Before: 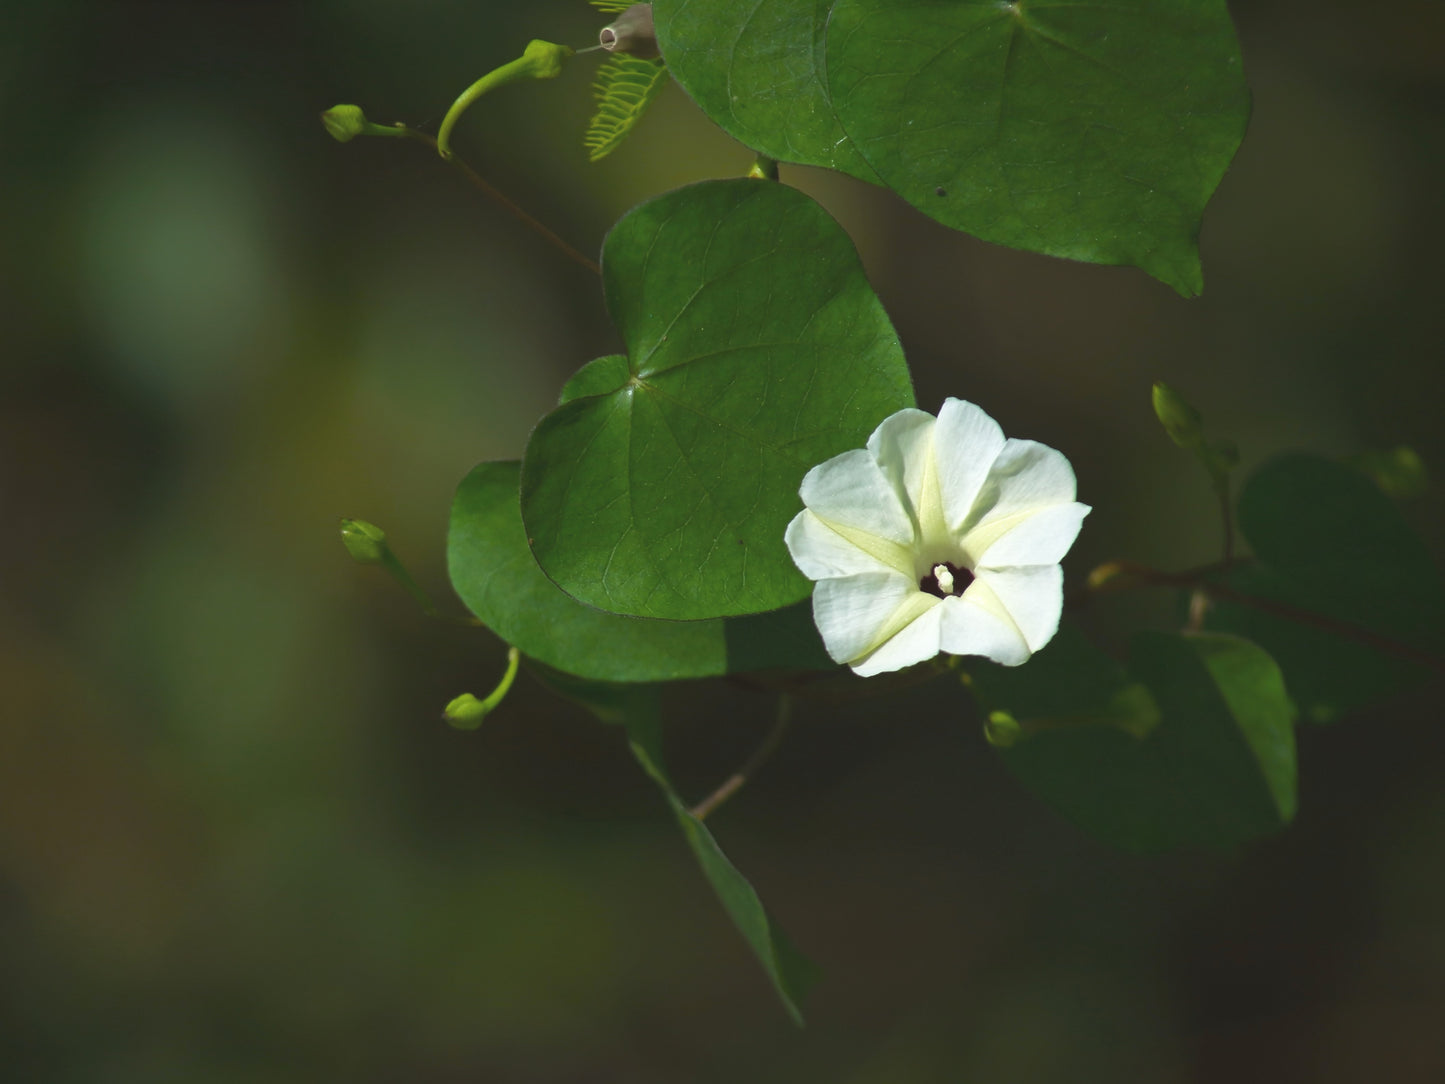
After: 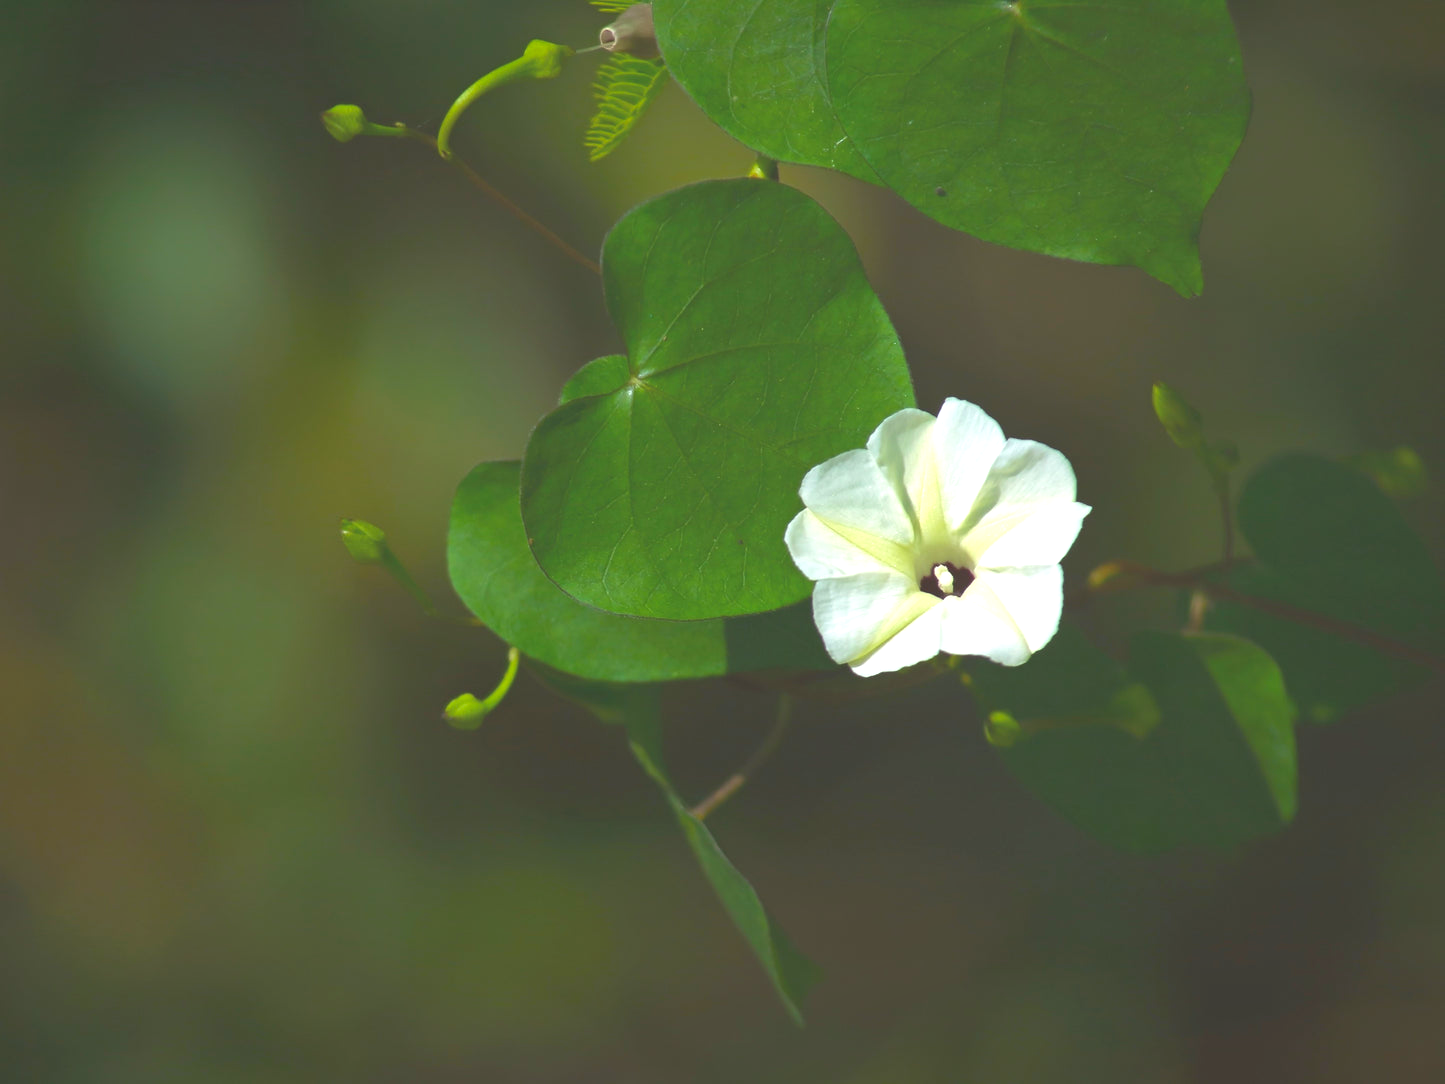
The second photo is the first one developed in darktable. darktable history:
local contrast: detail 69%
exposure: black level correction 0, exposure 1.1 EV, compensate highlight preservation false
